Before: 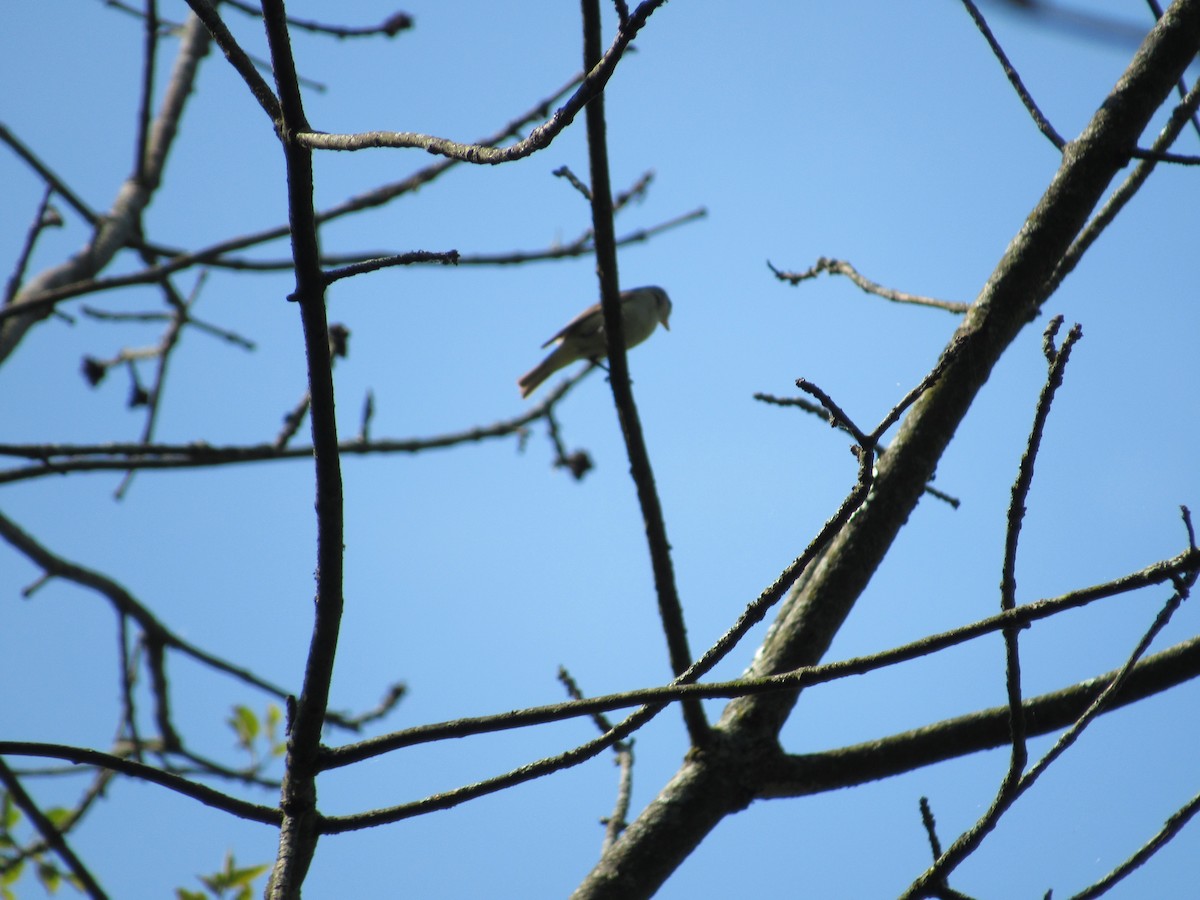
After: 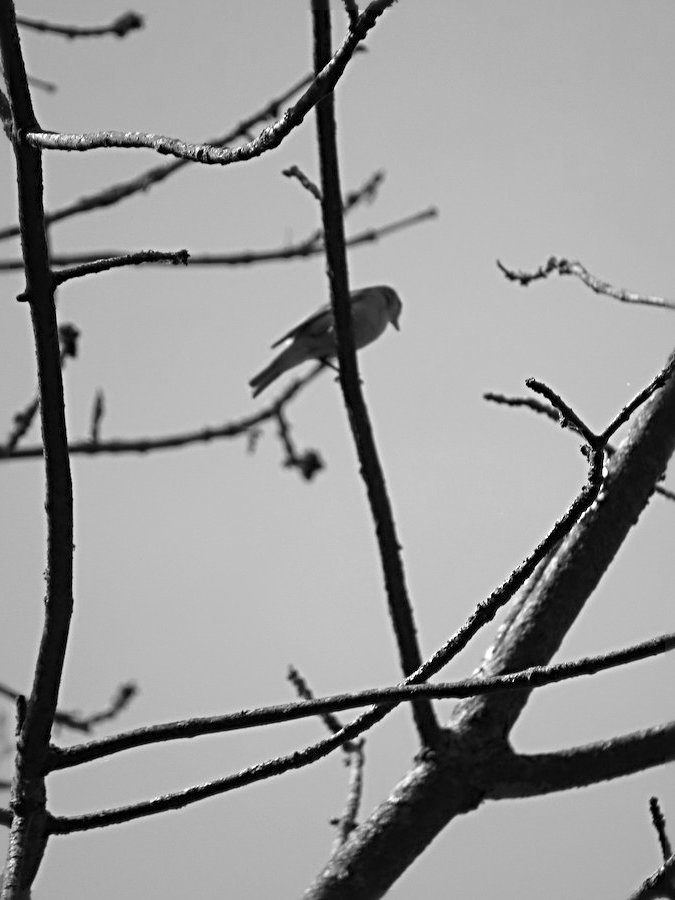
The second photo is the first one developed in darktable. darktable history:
sharpen: radius 4
white balance: red 1.004, blue 1.096
crop and rotate: left 22.516%, right 21.234%
monochrome: on, module defaults
